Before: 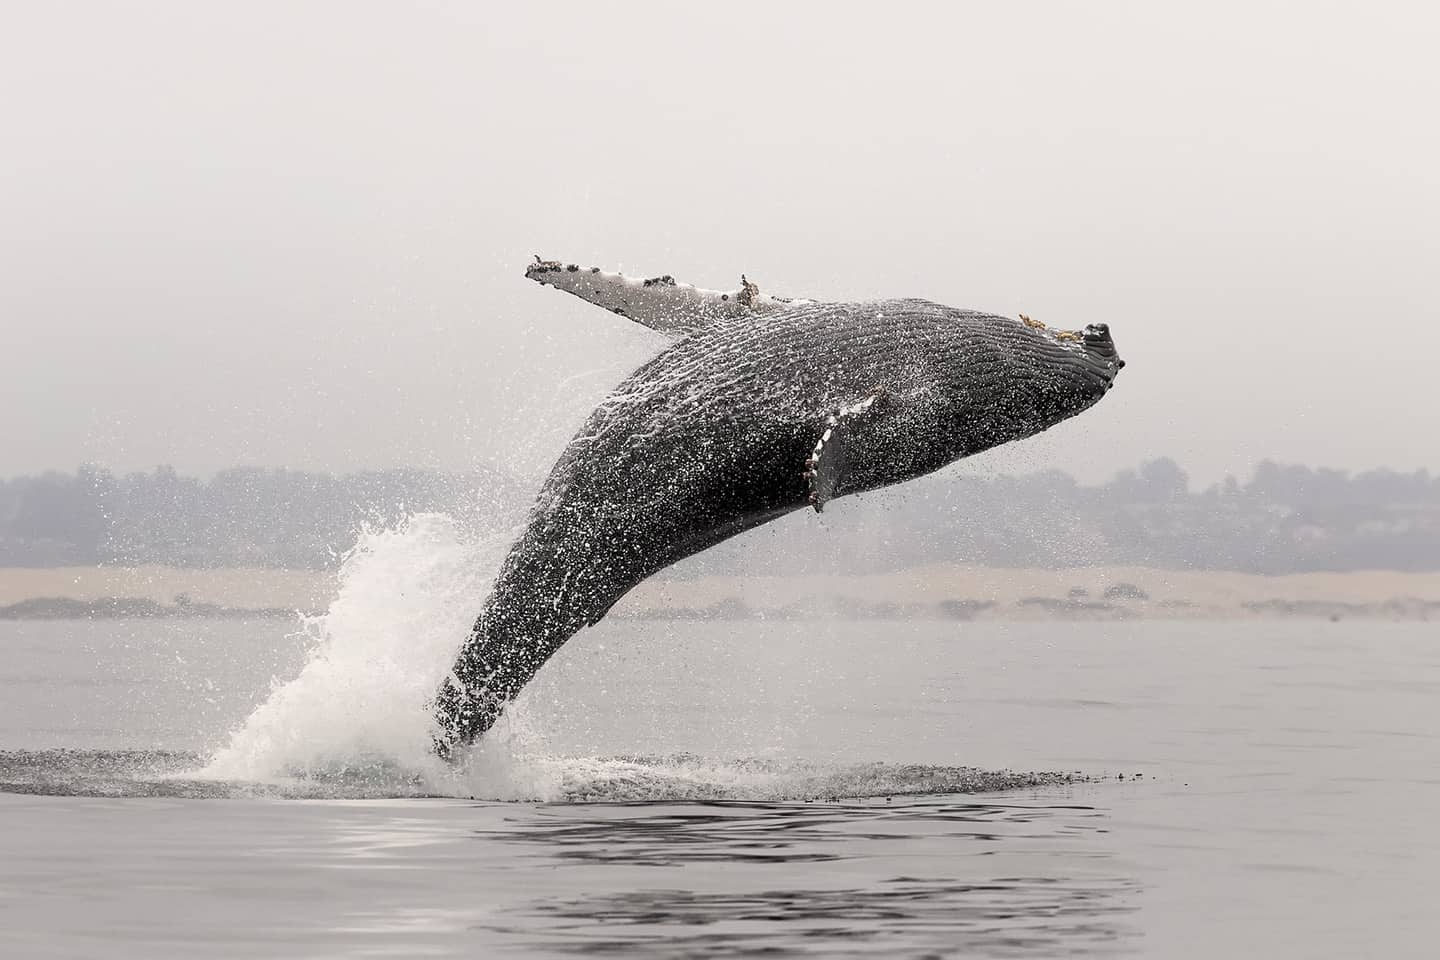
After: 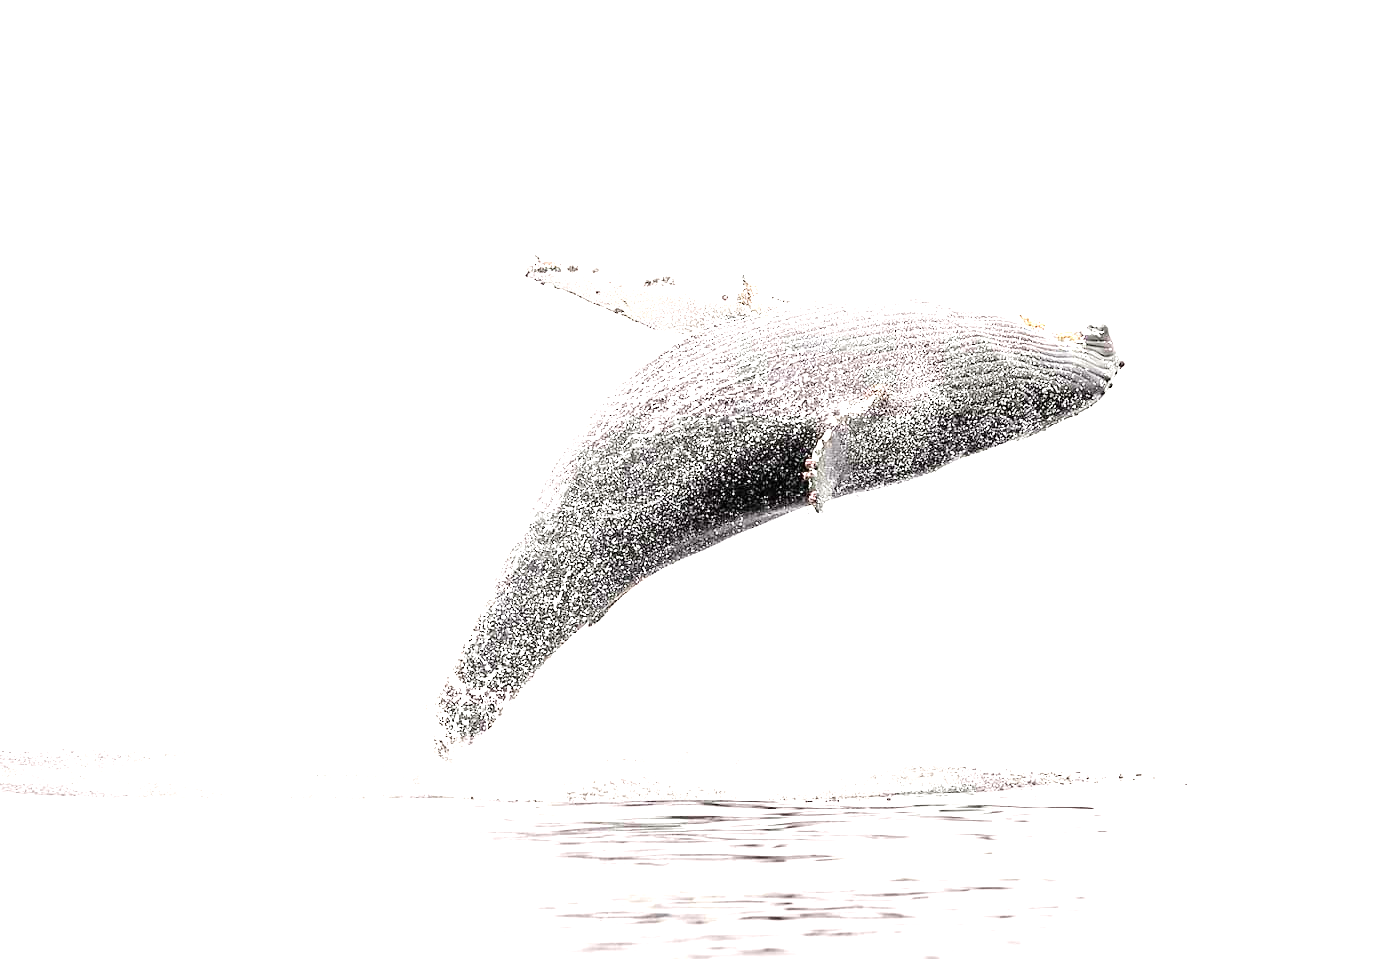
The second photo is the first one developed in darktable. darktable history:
tone curve: curves: ch0 [(0, 0) (0.003, 0.004) (0.011, 0.015) (0.025, 0.033) (0.044, 0.059) (0.069, 0.093) (0.1, 0.133) (0.136, 0.182) (0.177, 0.237) (0.224, 0.3) (0.277, 0.369) (0.335, 0.437) (0.399, 0.511) (0.468, 0.584) (0.543, 0.656) (0.623, 0.729) (0.709, 0.8) (0.801, 0.872) (0.898, 0.935) (1, 1)], color space Lab, linked channels, preserve colors none
crop: right 3.847%, bottom 0.032%
tone equalizer: -8 EV -0.729 EV, -7 EV -0.725 EV, -6 EV -0.615 EV, -5 EV -0.395 EV, -3 EV 0.373 EV, -2 EV 0.6 EV, -1 EV 0.682 EV, +0 EV 0.732 EV
exposure: black level correction 0, exposure 1.894 EV, compensate highlight preservation false
